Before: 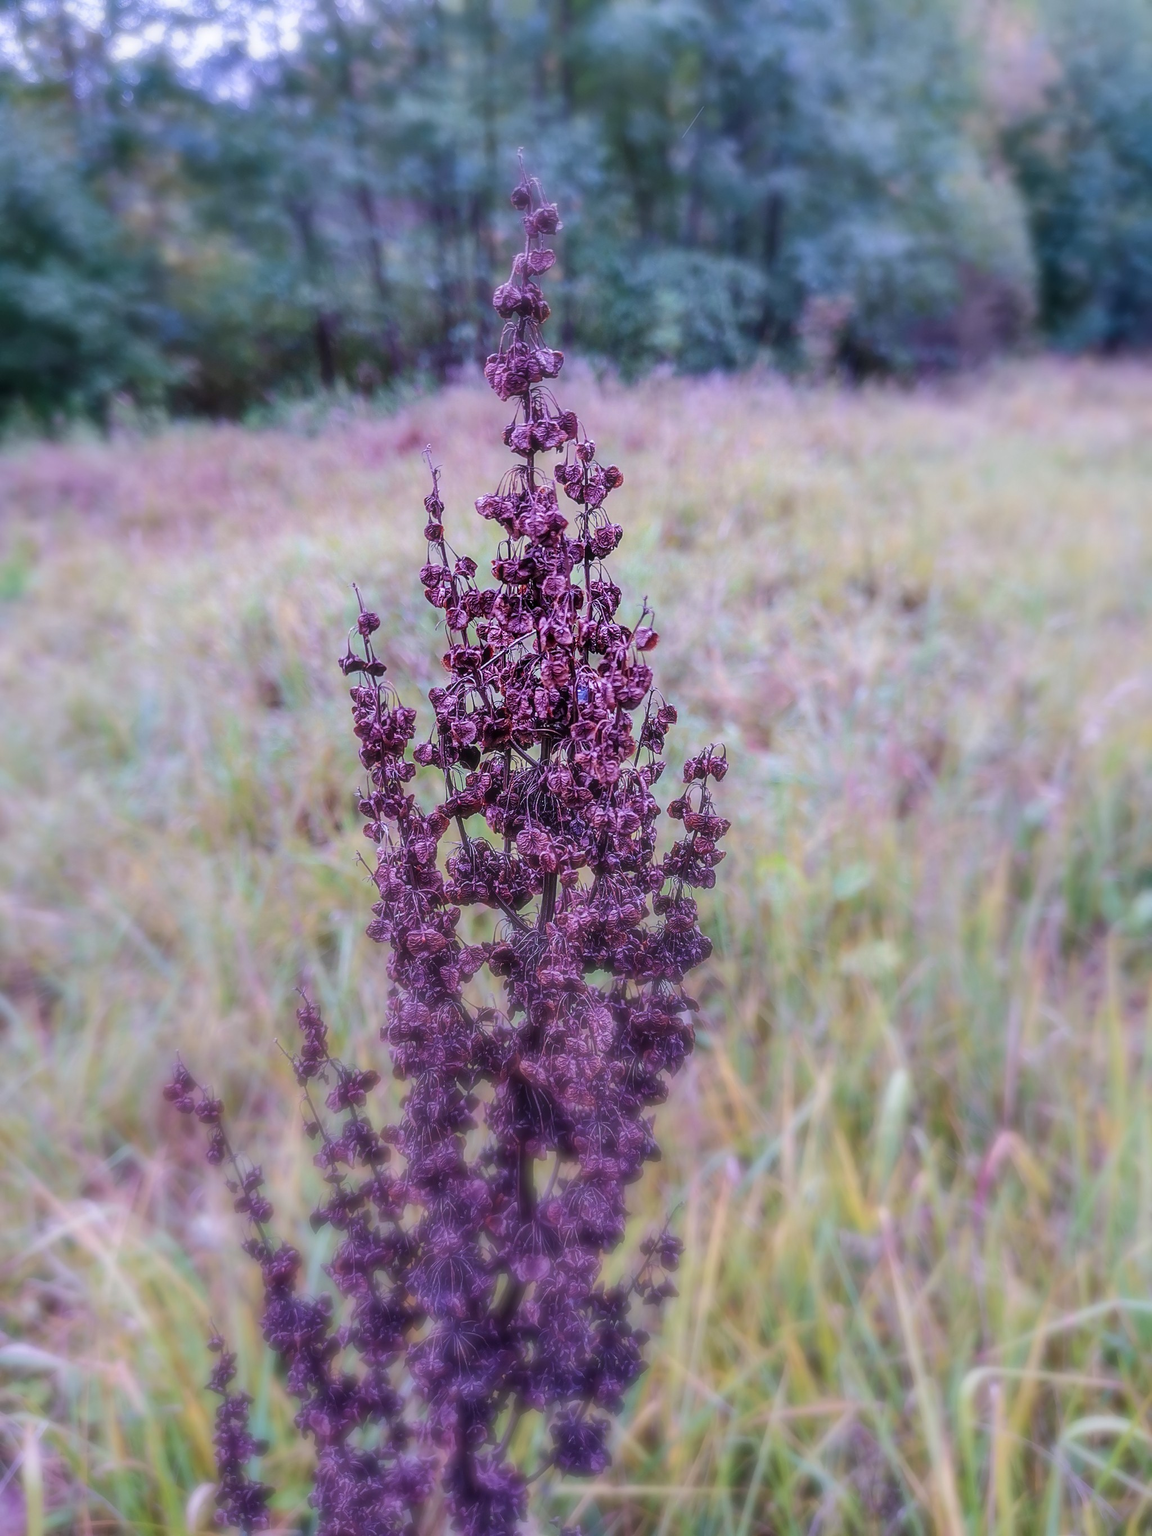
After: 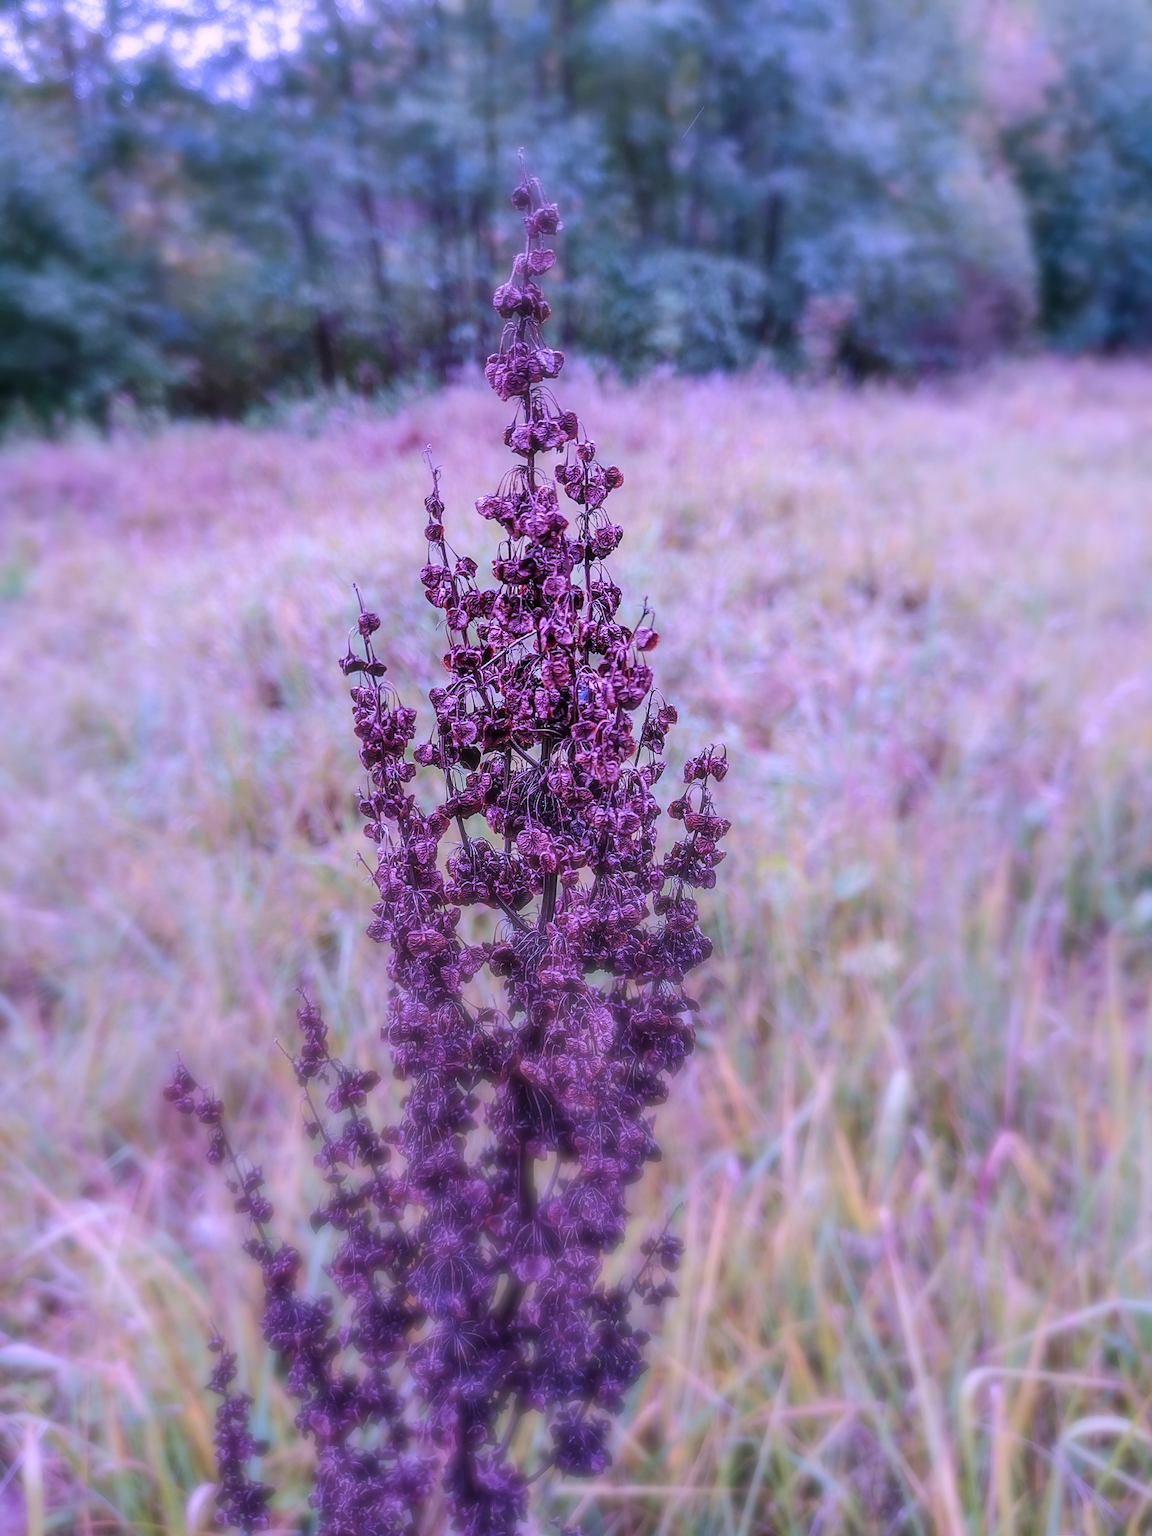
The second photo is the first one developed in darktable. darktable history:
color correction: highlights a* 15.03, highlights b* -25.07
exposure: compensate highlight preservation false
